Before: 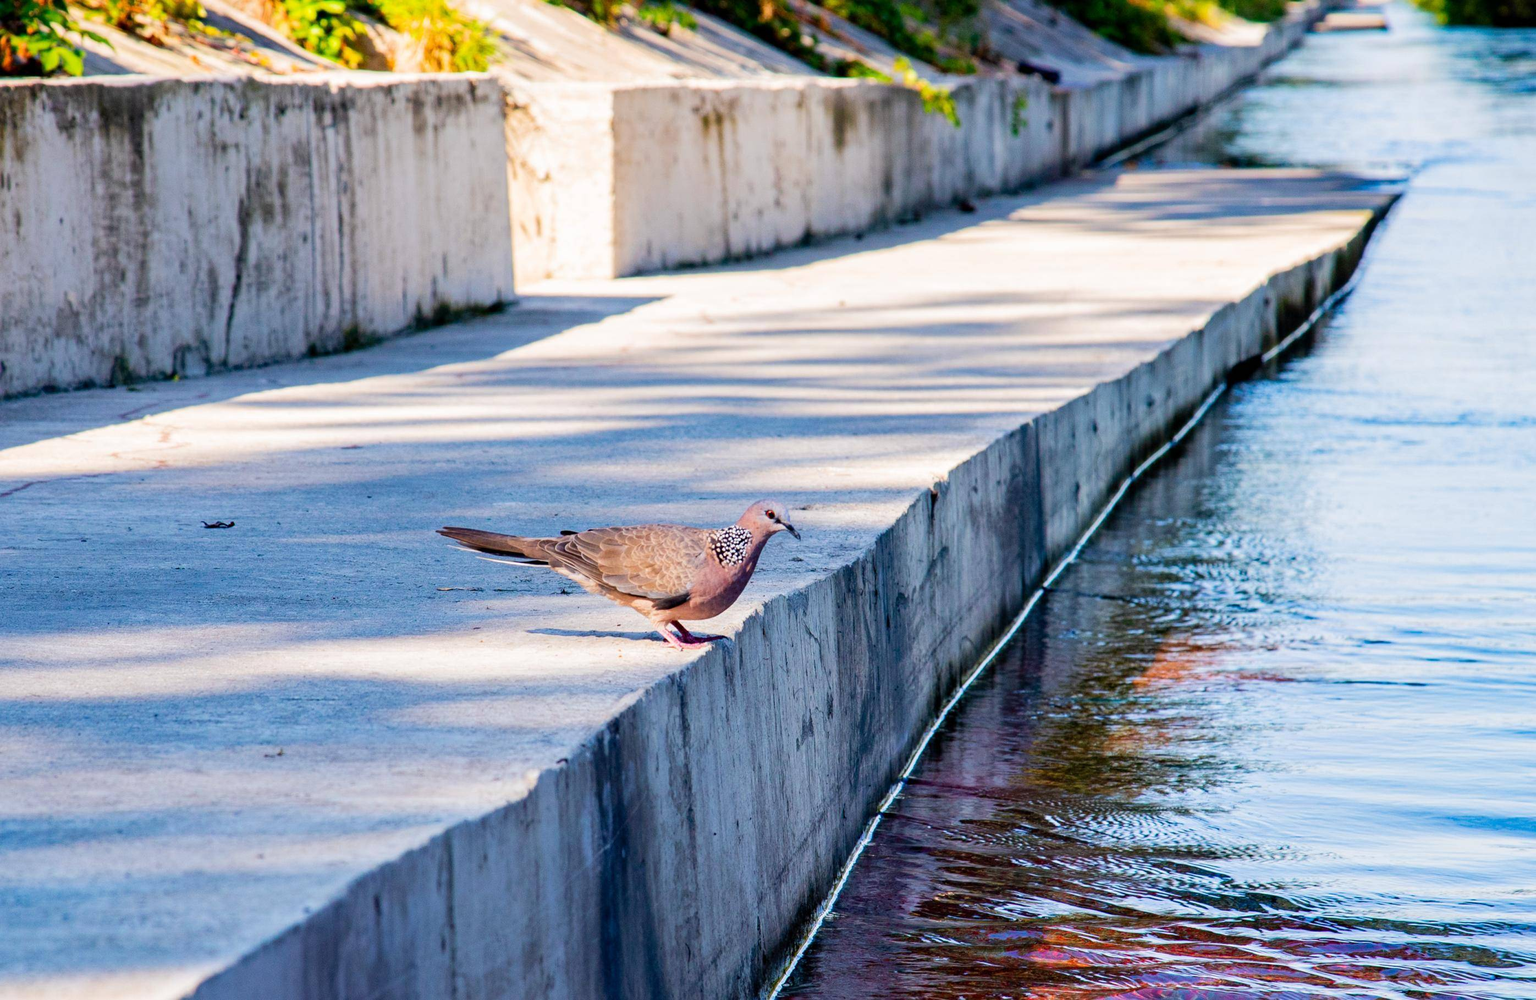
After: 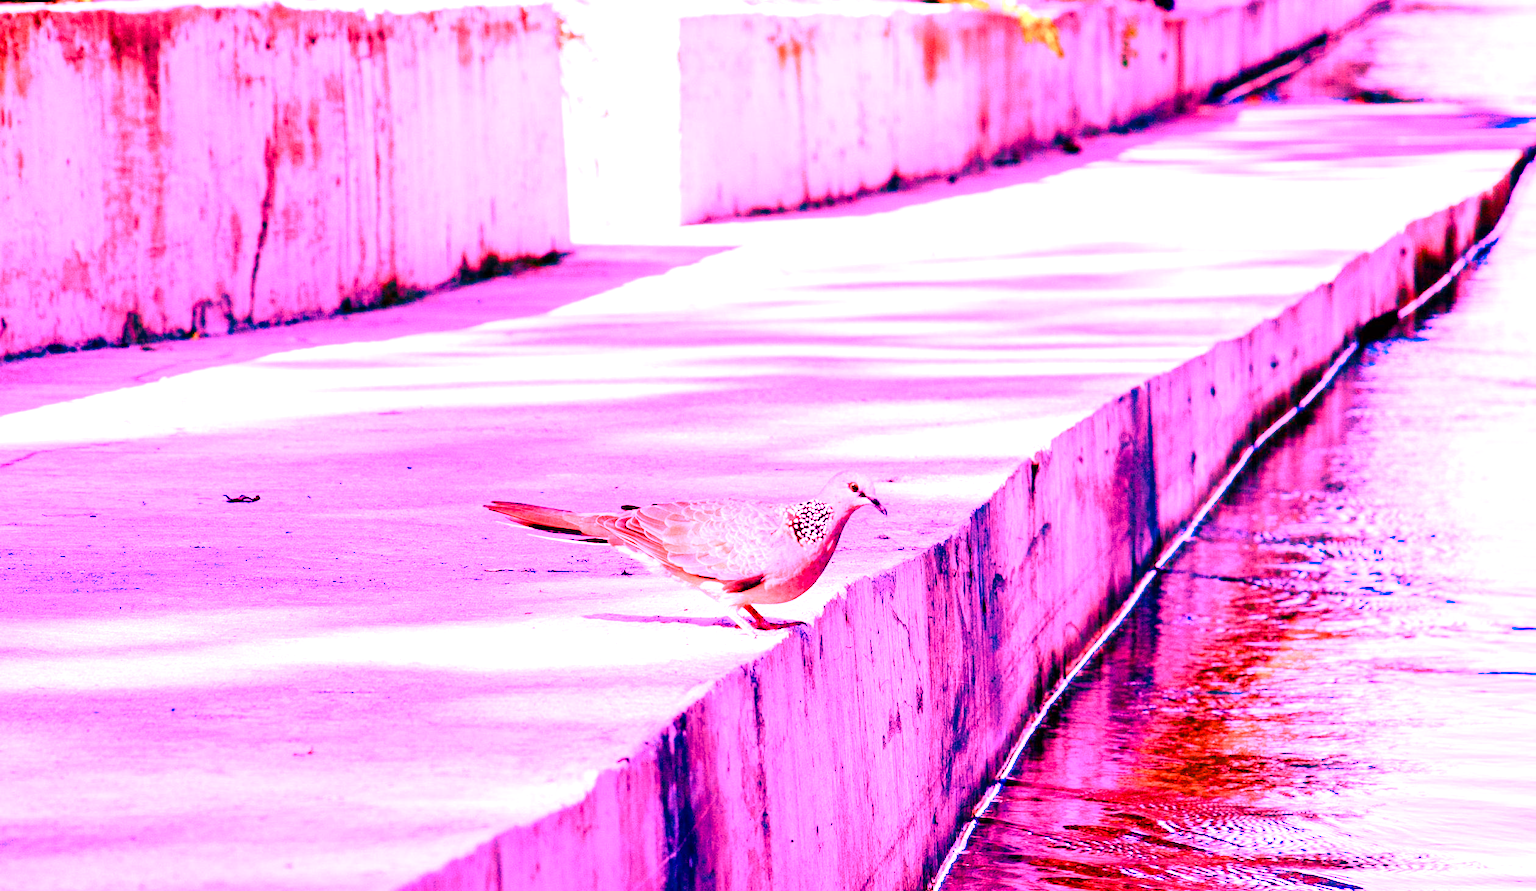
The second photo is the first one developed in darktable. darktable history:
white balance: red 4.26, blue 1.802
tone equalizer: on, module defaults
color balance rgb: perceptual saturation grading › global saturation 20%, perceptual saturation grading › highlights -25%, perceptual saturation grading › shadows 50%
crop: top 7.49%, right 9.717%, bottom 11.943%
